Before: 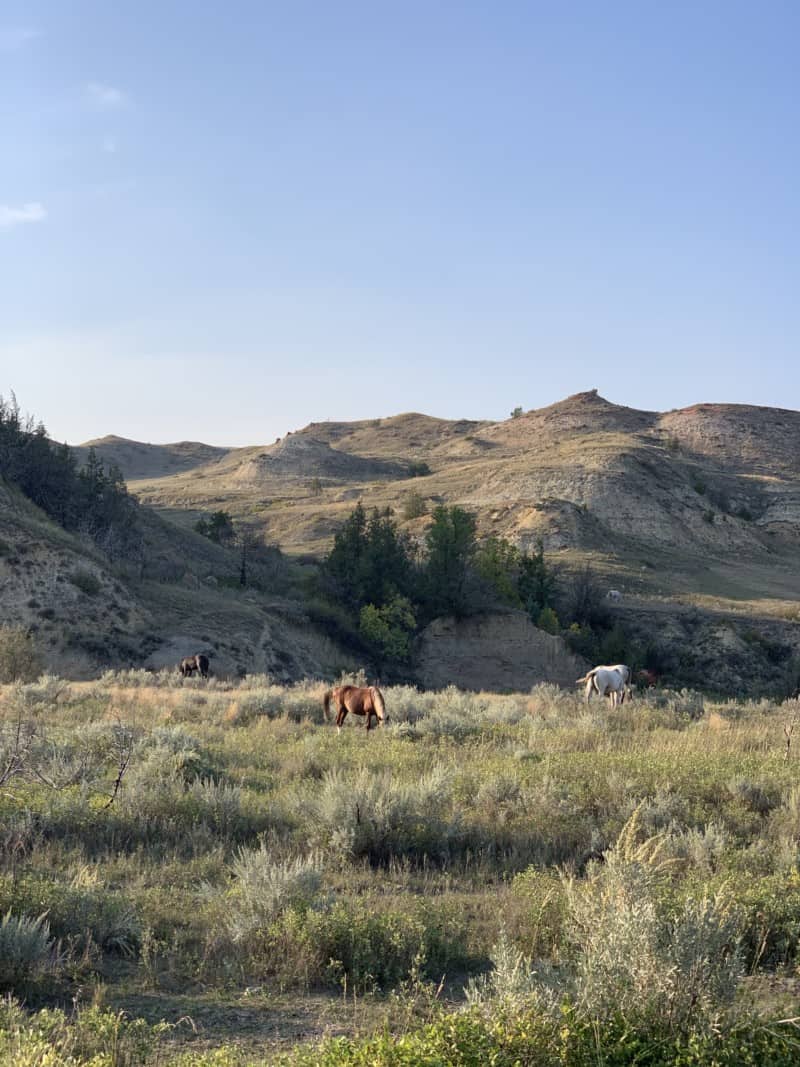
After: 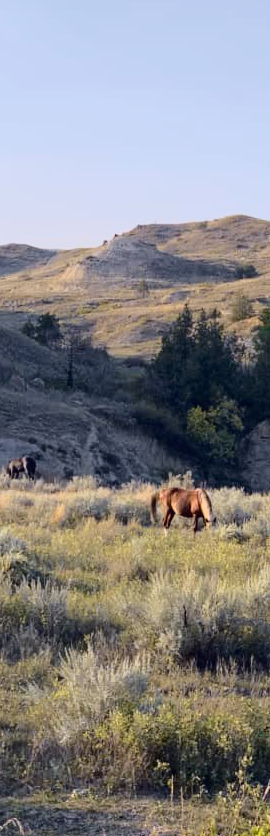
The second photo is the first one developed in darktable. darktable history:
tone curve: curves: ch0 [(0.003, 0.003) (0.104, 0.069) (0.236, 0.218) (0.401, 0.443) (0.495, 0.55) (0.625, 0.67) (0.819, 0.841) (0.96, 0.899)]; ch1 [(0, 0) (0.161, 0.092) (0.37, 0.302) (0.424, 0.402) (0.45, 0.466) (0.495, 0.506) (0.573, 0.571) (0.638, 0.641) (0.751, 0.741) (1, 1)]; ch2 [(0, 0) (0.352, 0.403) (0.466, 0.443) (0.524, 0.501) (0.56, 0.556) (1, 1)], color space Lab, independent channels, preserve colors none
crop and rotate: left 21.722%, top 18.625%, right 44.527%, bottom 2.987%
